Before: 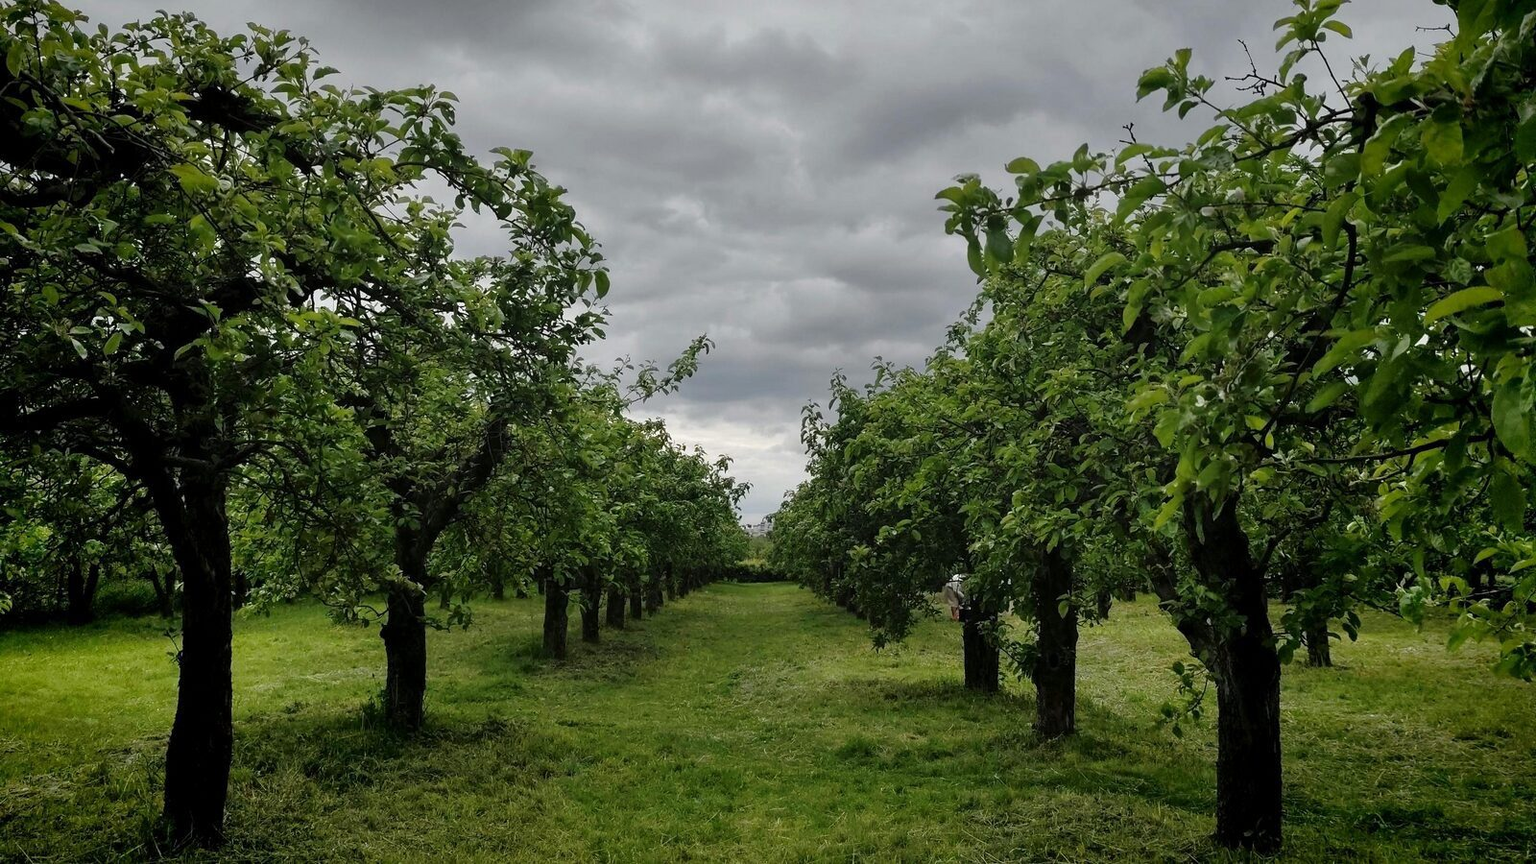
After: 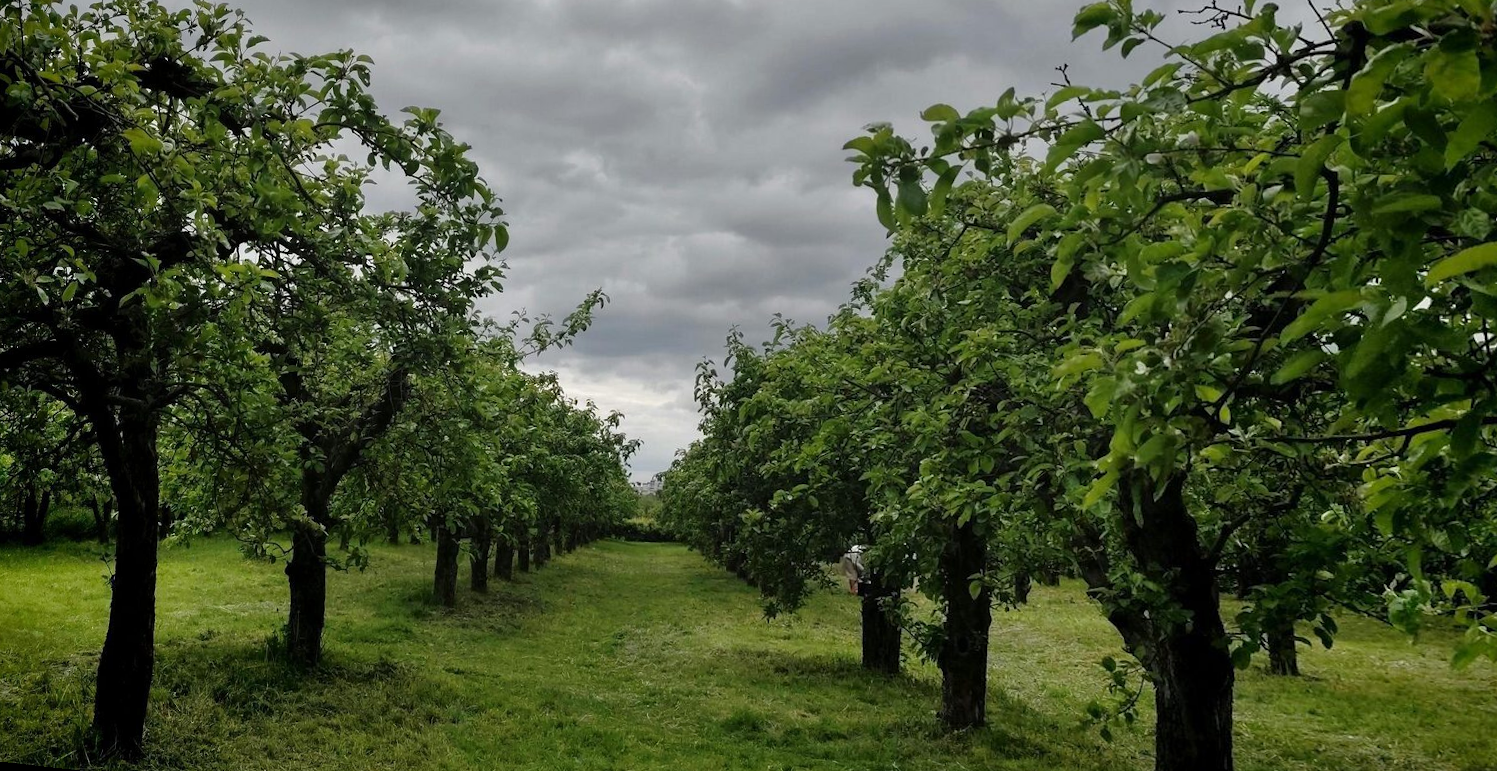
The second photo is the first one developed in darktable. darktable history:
rotate and perspective: rotation 1.69°, lens shift (vertical) -0.023, lens shift (horizontal) -0.291, crop left 0.025, crop right 0.988, crop top 0.092, crop bottom 0.842
crop: right 4.126%, bottom 0.031%
